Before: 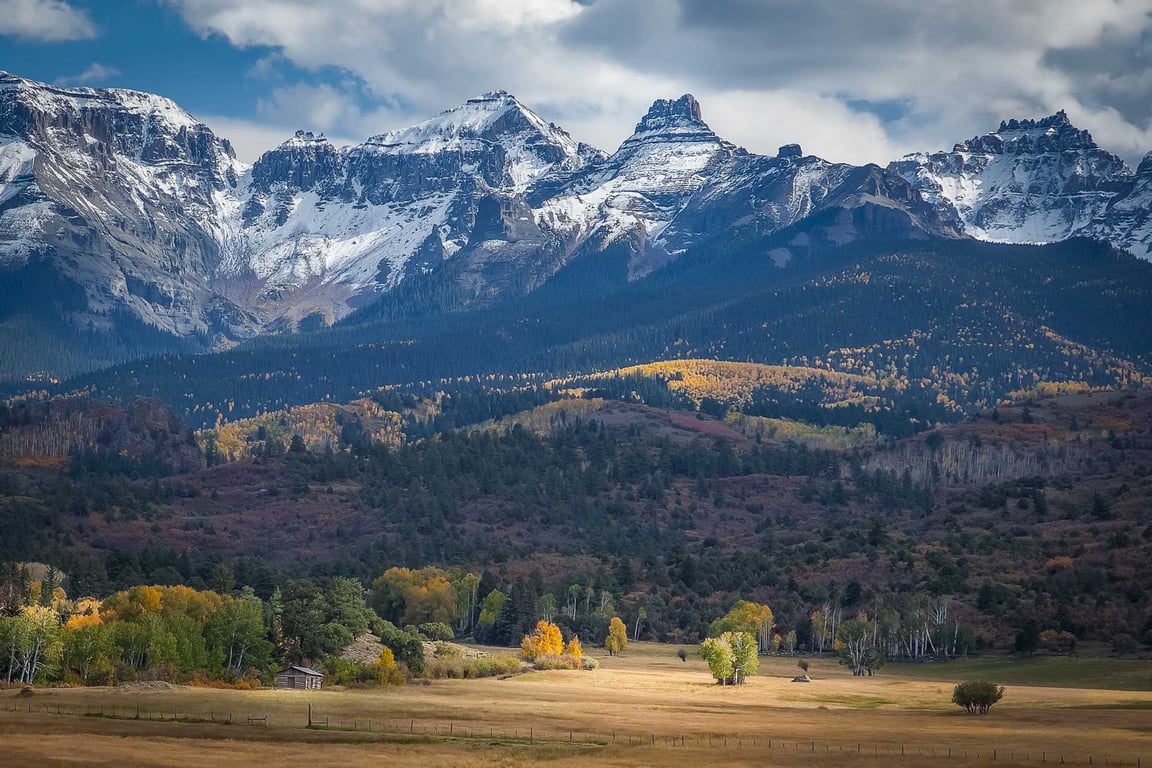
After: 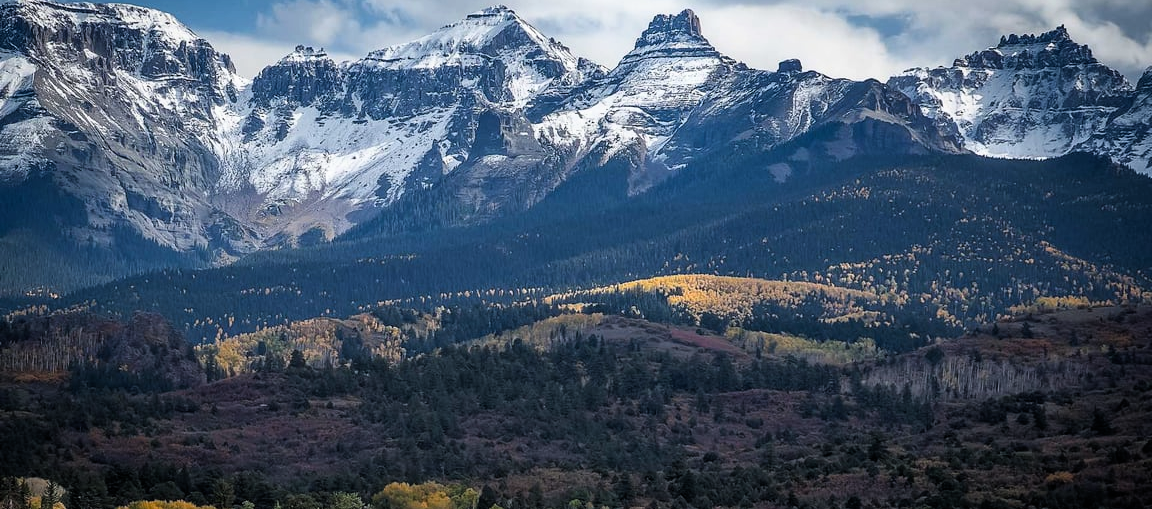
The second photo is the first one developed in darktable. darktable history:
crop: top 11.149%, bottom 22.521%
filmic rgb: black relative exposure -8.72 EV, white relative exposure 2.71 EV, target black luminance 0%, hardness 6.27, latitude 77.38%, contrast 1.327, shadows ↔ highlights balance -0.33%
